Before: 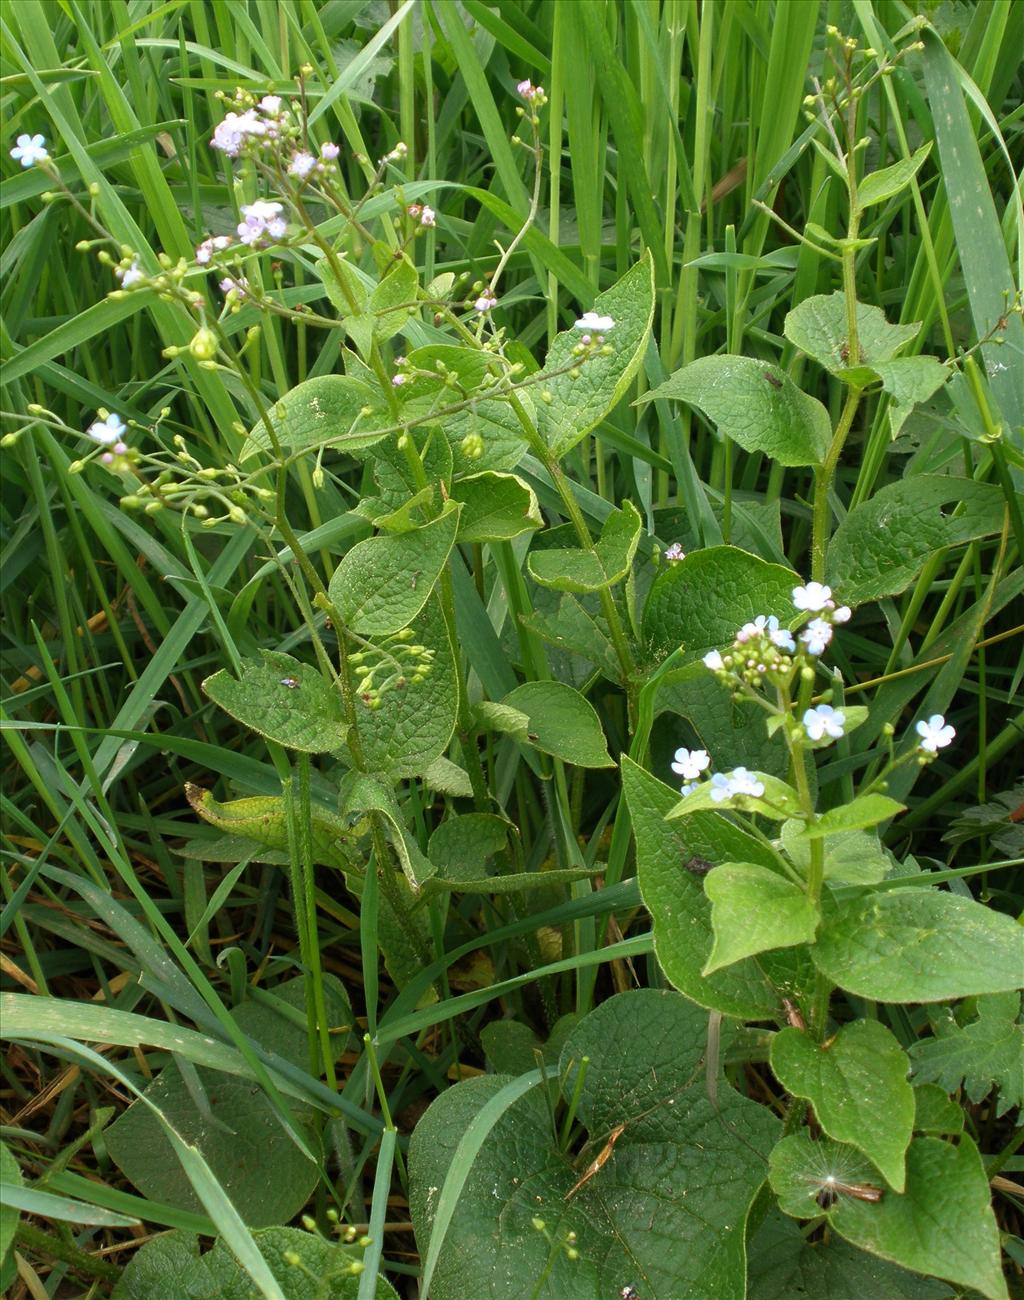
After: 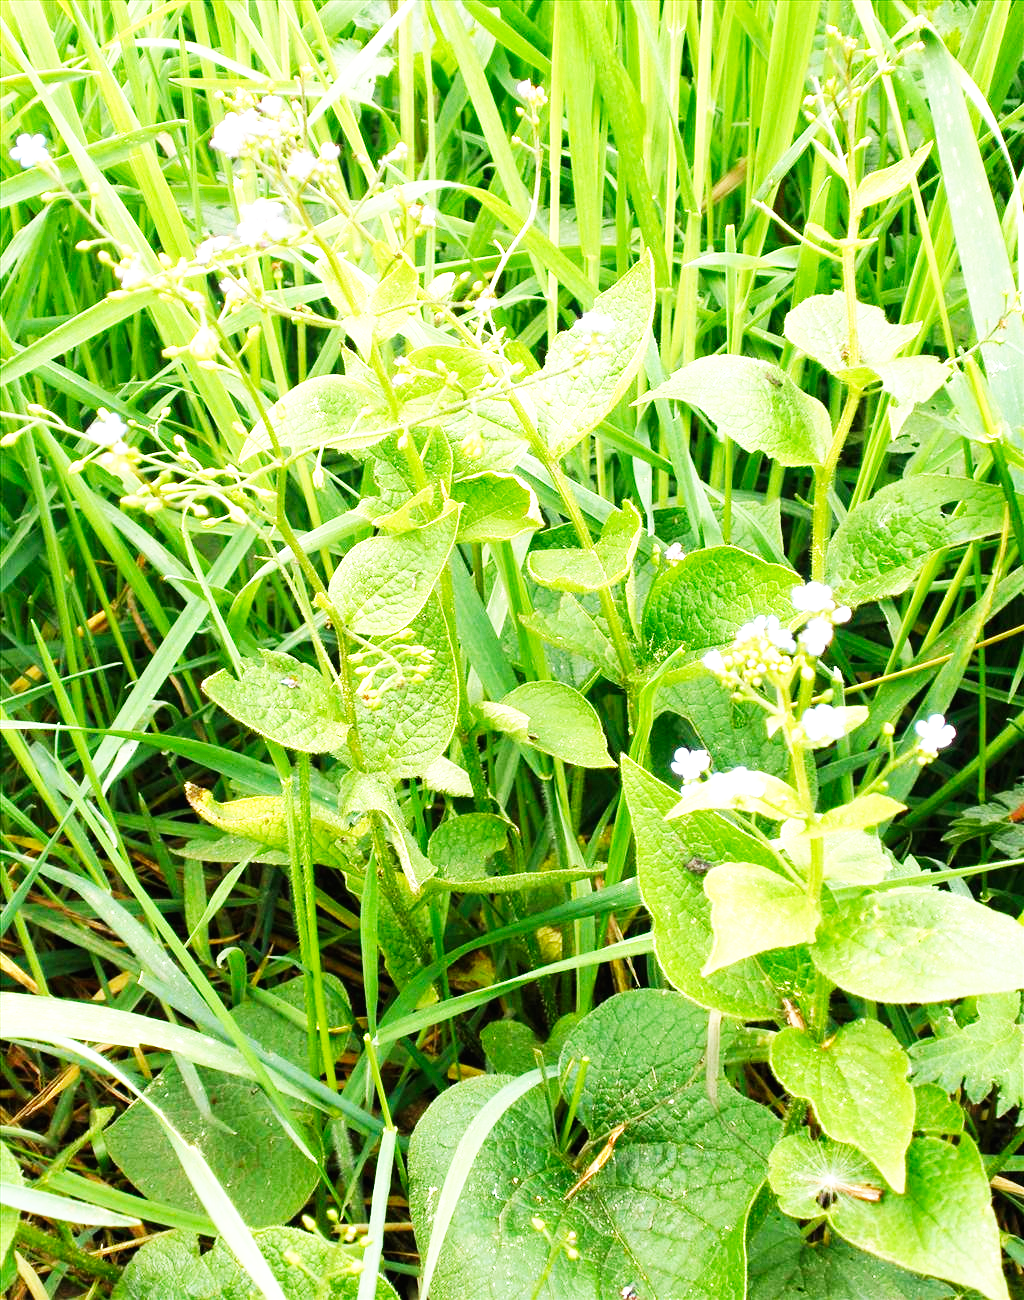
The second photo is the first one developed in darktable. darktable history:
exposure: black level correction 0, exposure 0.951 EV, compensate exposure bias true, compensate highlight preservation false
base curve: curves: ch0 [(0, 0) (0.007, 0.004) (0.027, 0.03) (0.046, 0.07) (0.207, 0.54) (0.442, 0.872) (0.673, 0.972) (1, 1)], preserve colors none
